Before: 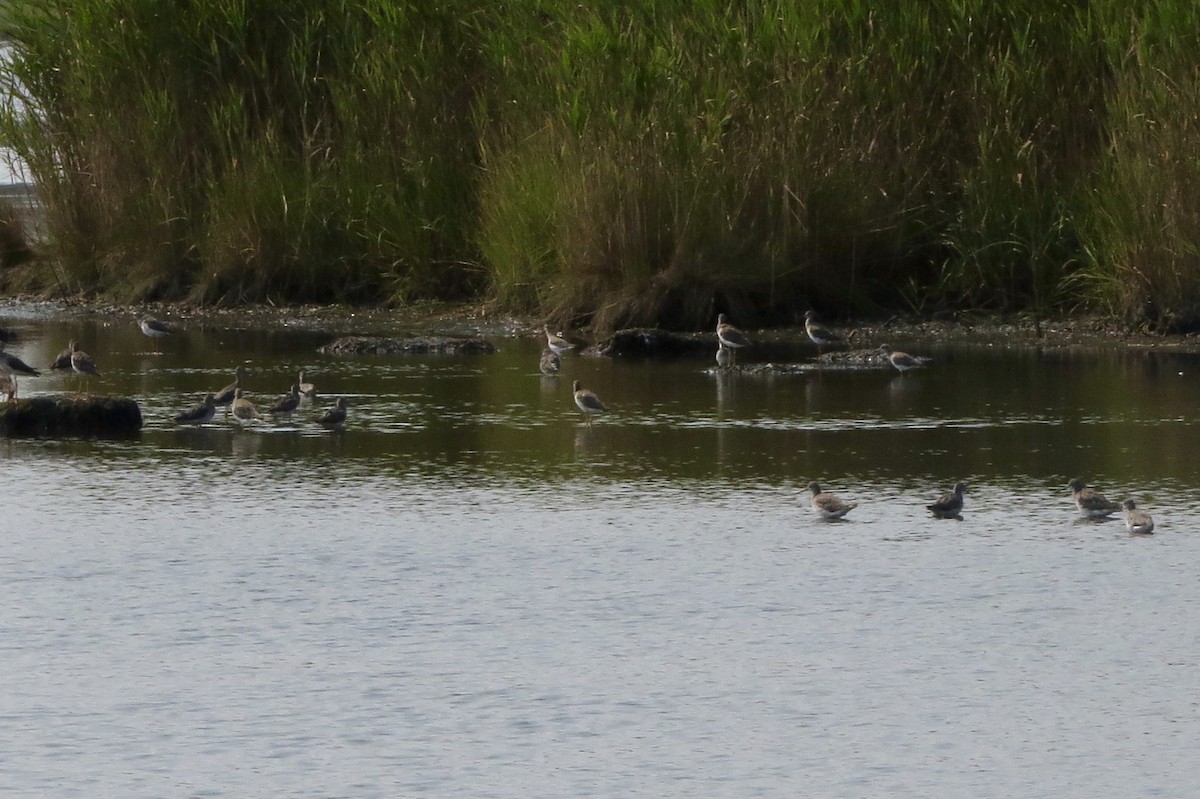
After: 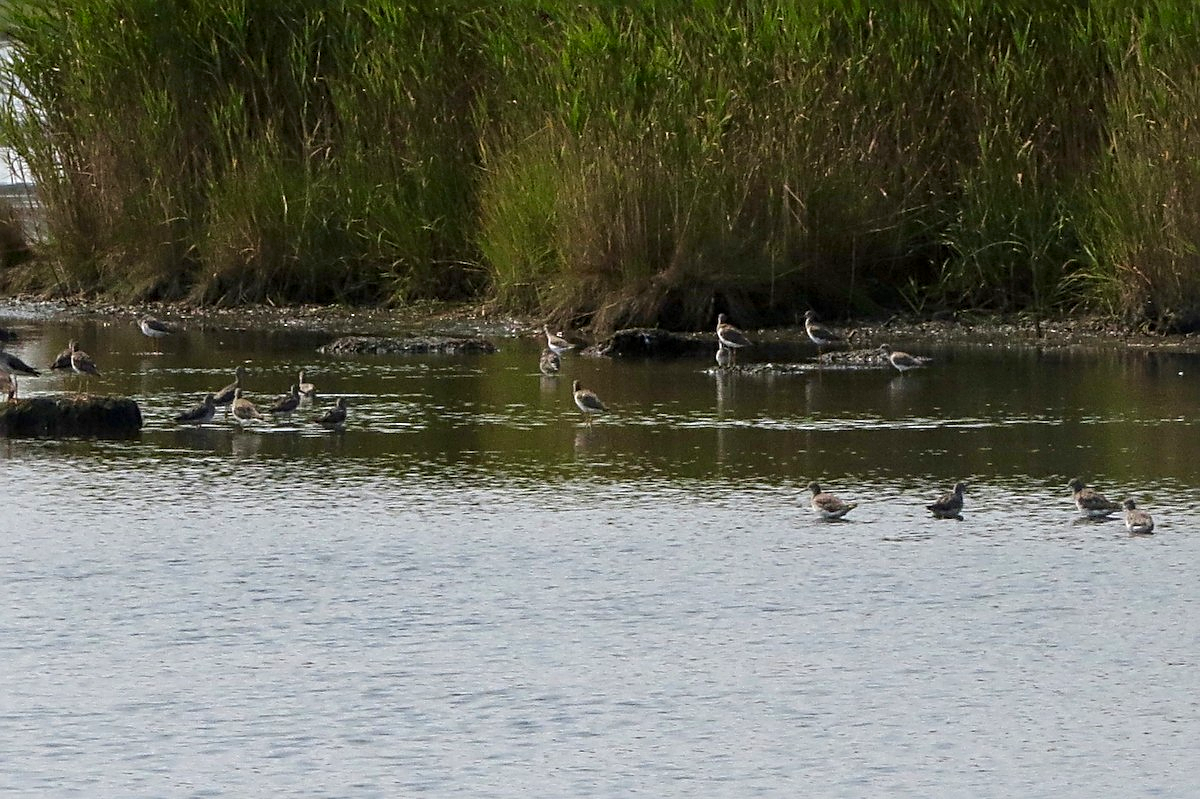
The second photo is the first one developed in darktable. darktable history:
local contrast: on, module defaults
levels: mode automatic, white 99.95%, levels [0, 0.445, 1]
exposure: exposure 0.201 EV, compensate highlight preservation false
sharpen: radius 2.666, amount 0.664
